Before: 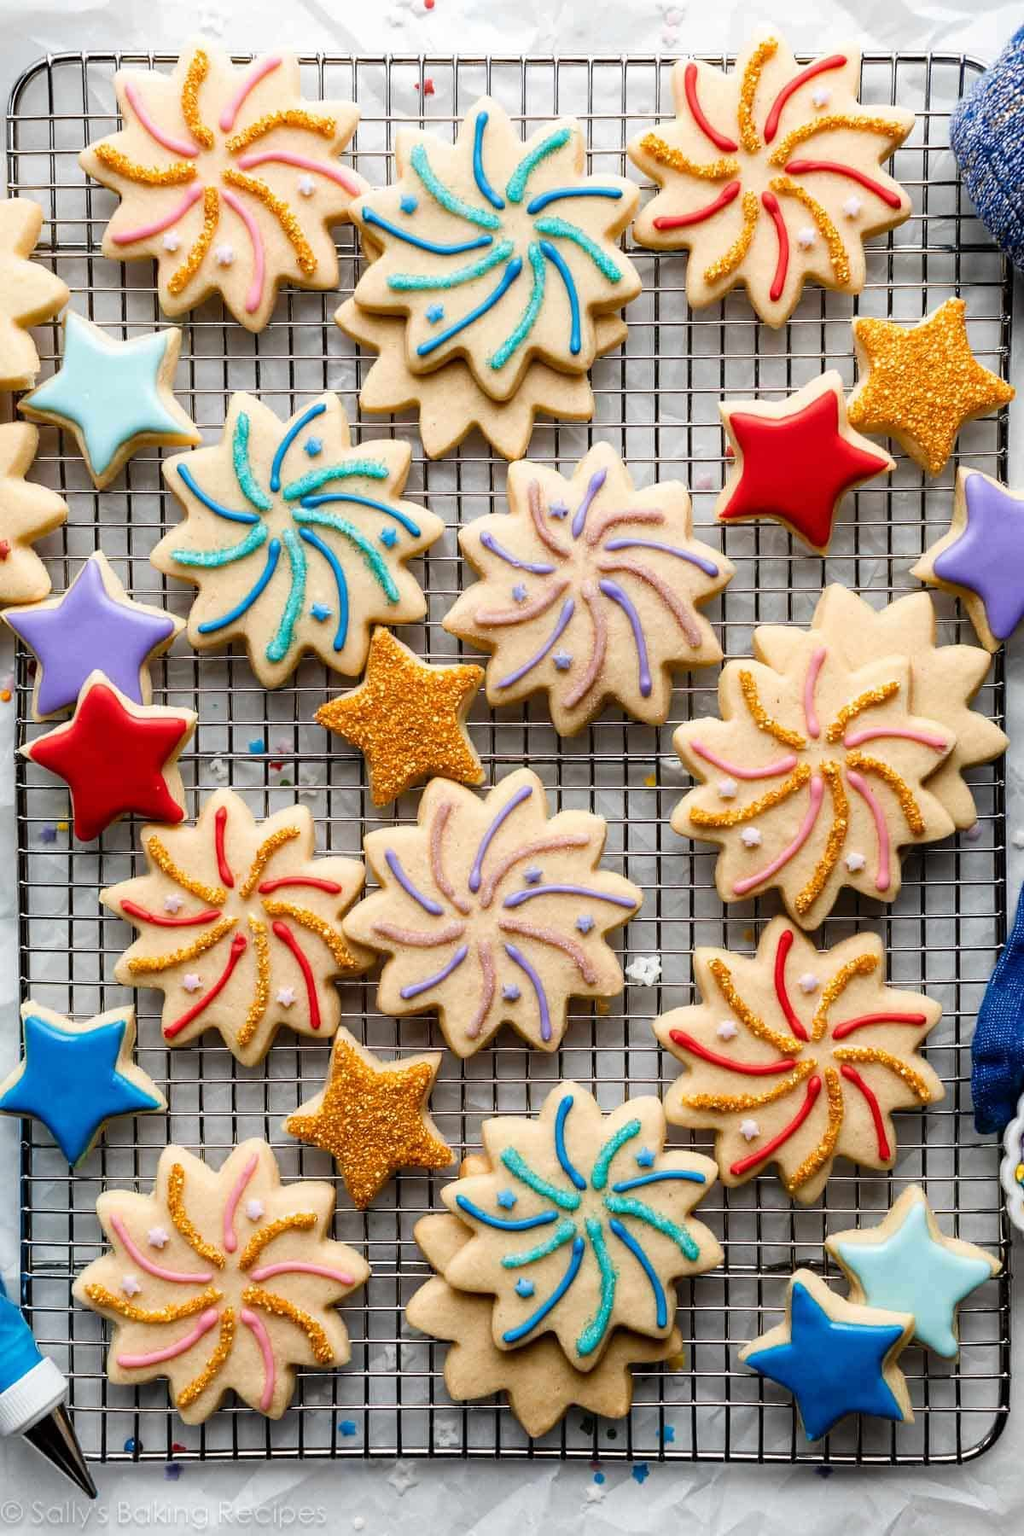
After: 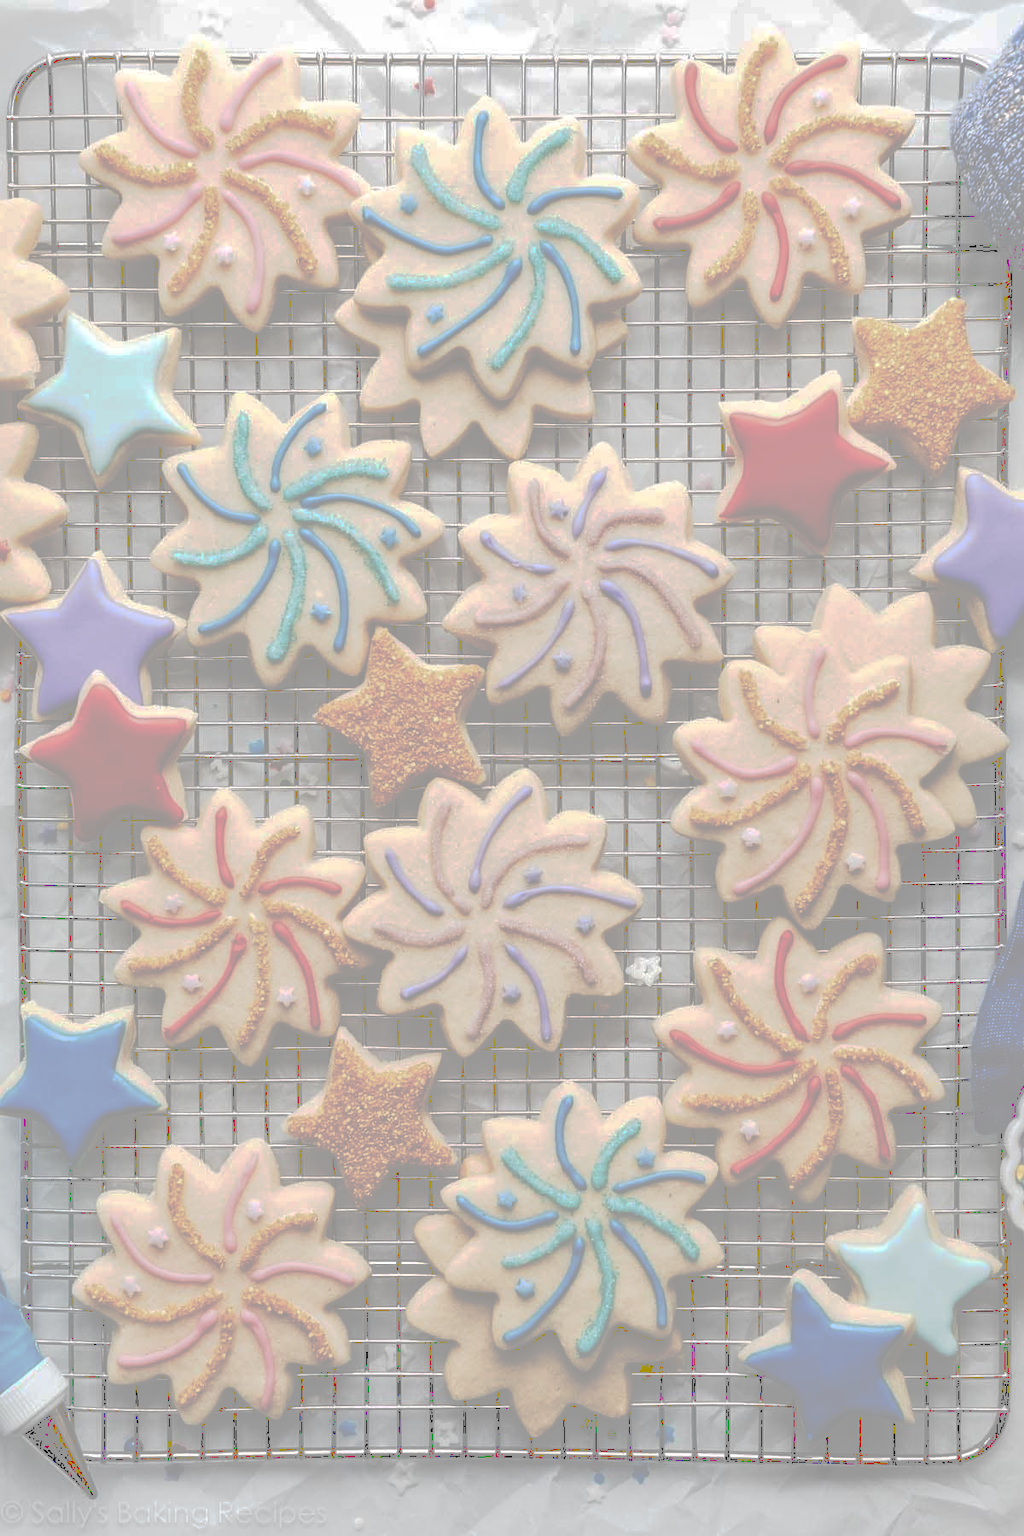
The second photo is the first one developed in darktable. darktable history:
tone curve: curves: ch0 [(0, 0) (0.003, 0.626) (0.011, 0.626) (0.025, 0.63) (0.044, 0.631) (0.069, 0.632) (0.1, 0.636) (0.136, 0.637) (0.177, 0.641) (0.224, 0.642) (0.277, 0.646) (0.335, 0.649) (0.399, 0.661) (0.468, 0.679) (0.543, 0.702) (0.623, 0.732) (0.709, 0.769) (0.801, 0.804) (0.898, 0.847) (1, 1)], preserve colors none
local contrast: mode bilateral grid, contrast 20, coarseness 50, detail 120%, midtone range 0.2
white balance: emerald 1
